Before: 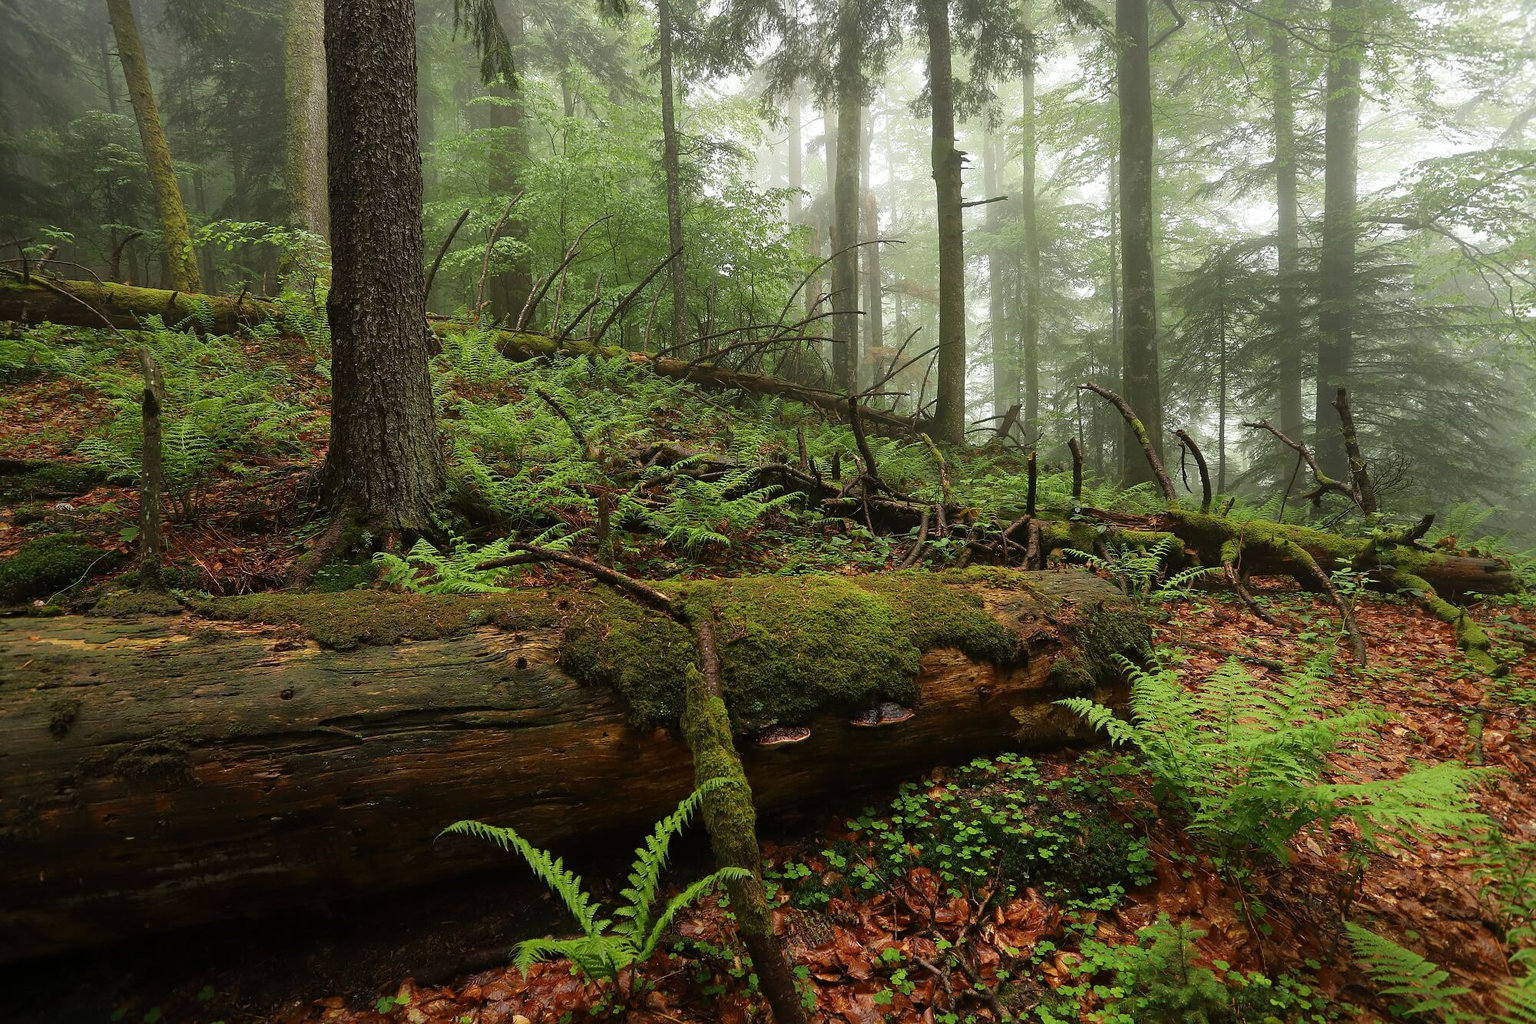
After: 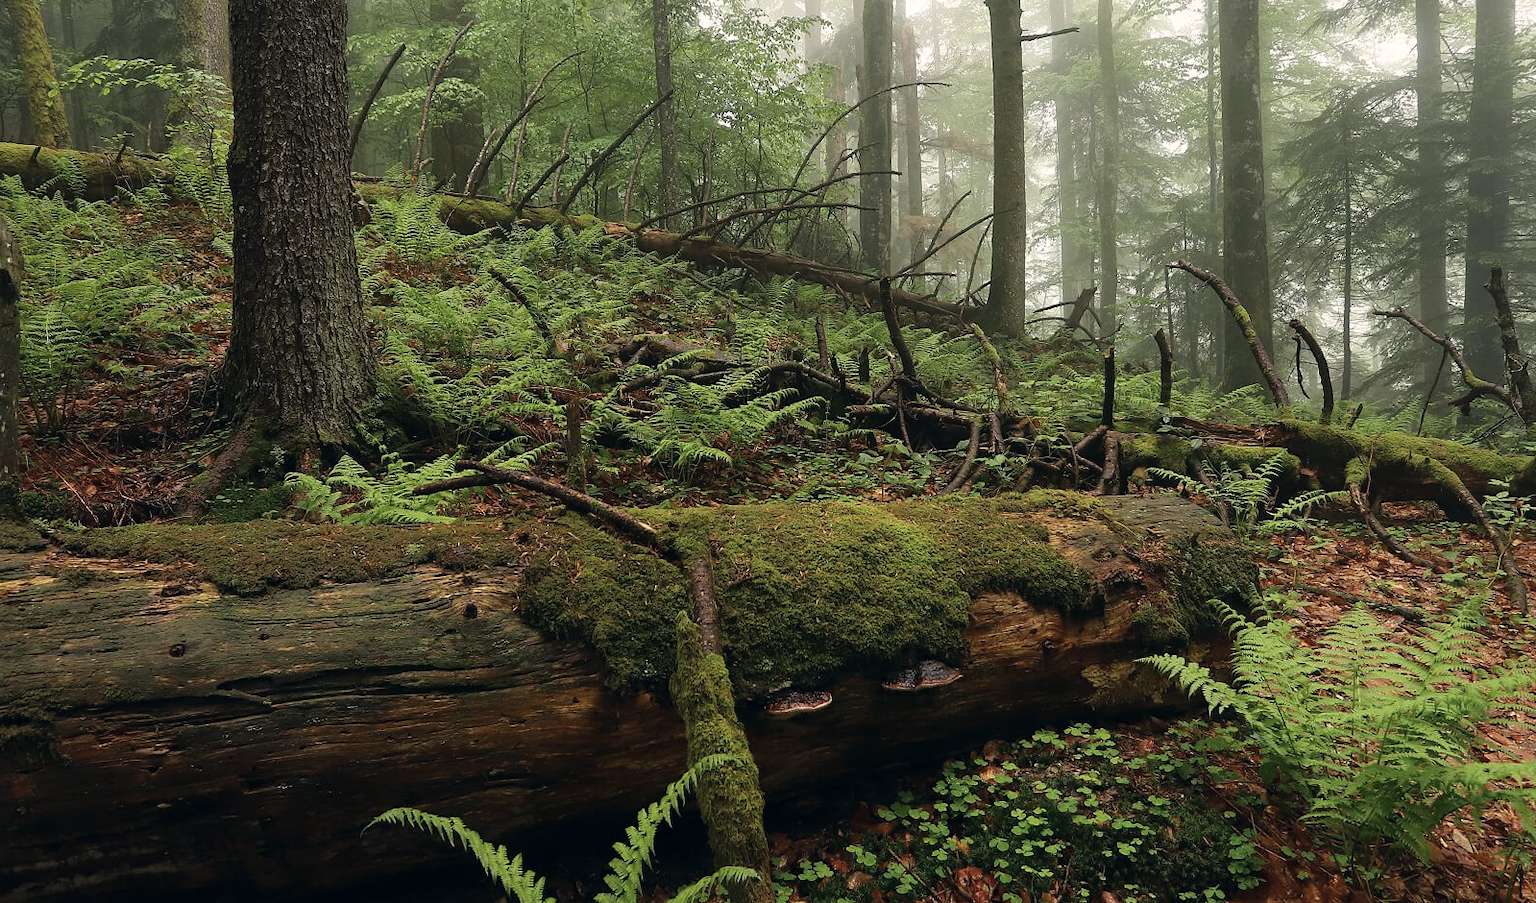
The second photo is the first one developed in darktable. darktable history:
crop: left 9.486%, top 17.048%, right 10.56%, bottom 12.313%
color correction: highlights a* 2.88, highlights b* 5.01, shadows a* -2.11, shadows b* -4.86, saturation 0.803
